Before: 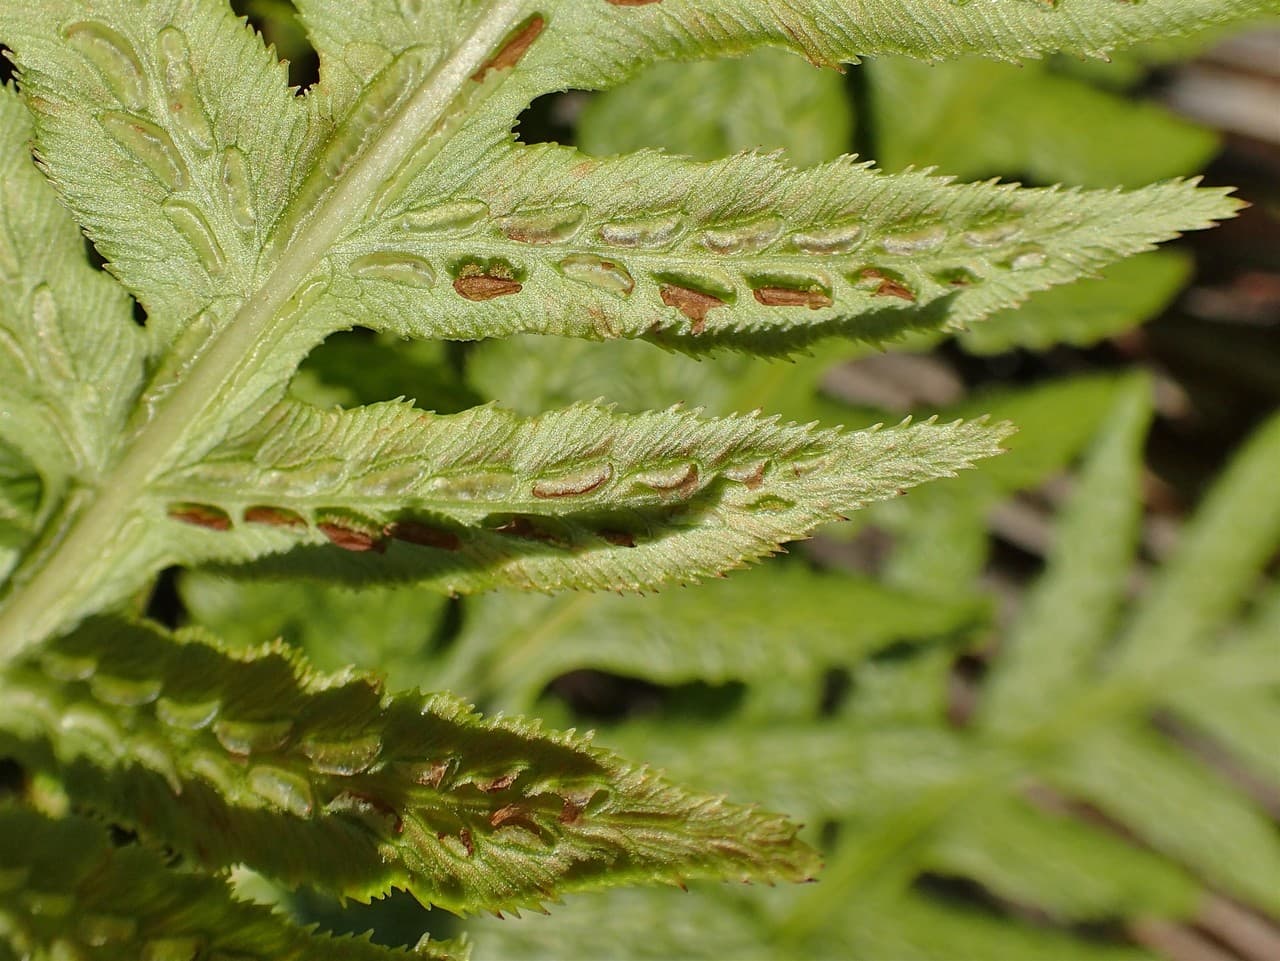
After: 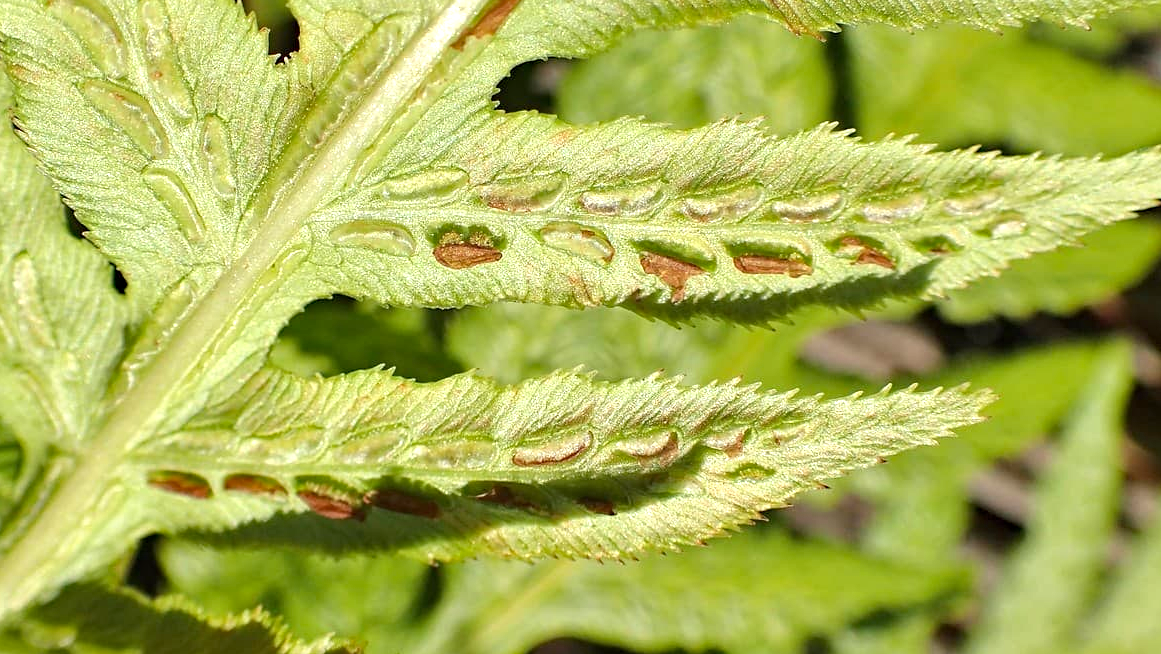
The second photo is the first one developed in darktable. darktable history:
crop: left 1.588%, top 3.414%, right 7.691%, bottom 28.489%
haze removal: compatibility mode true, adaptive false
exposure: exposure 0.745 EV, compensate exposure bias true, compensate highlight preservation false
